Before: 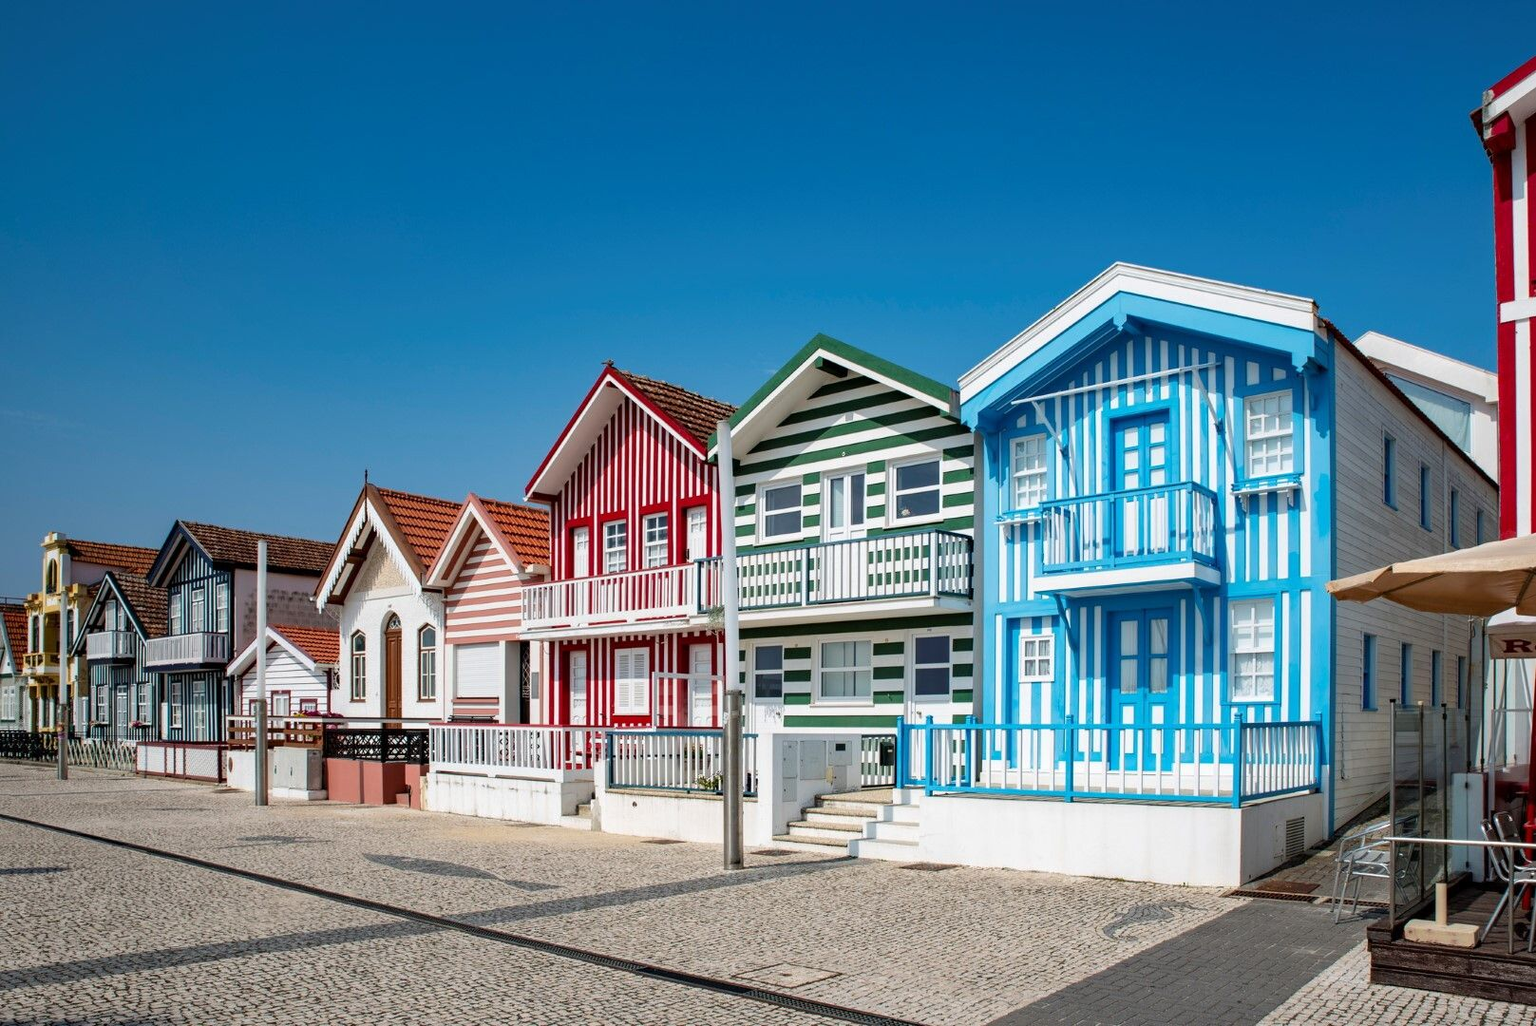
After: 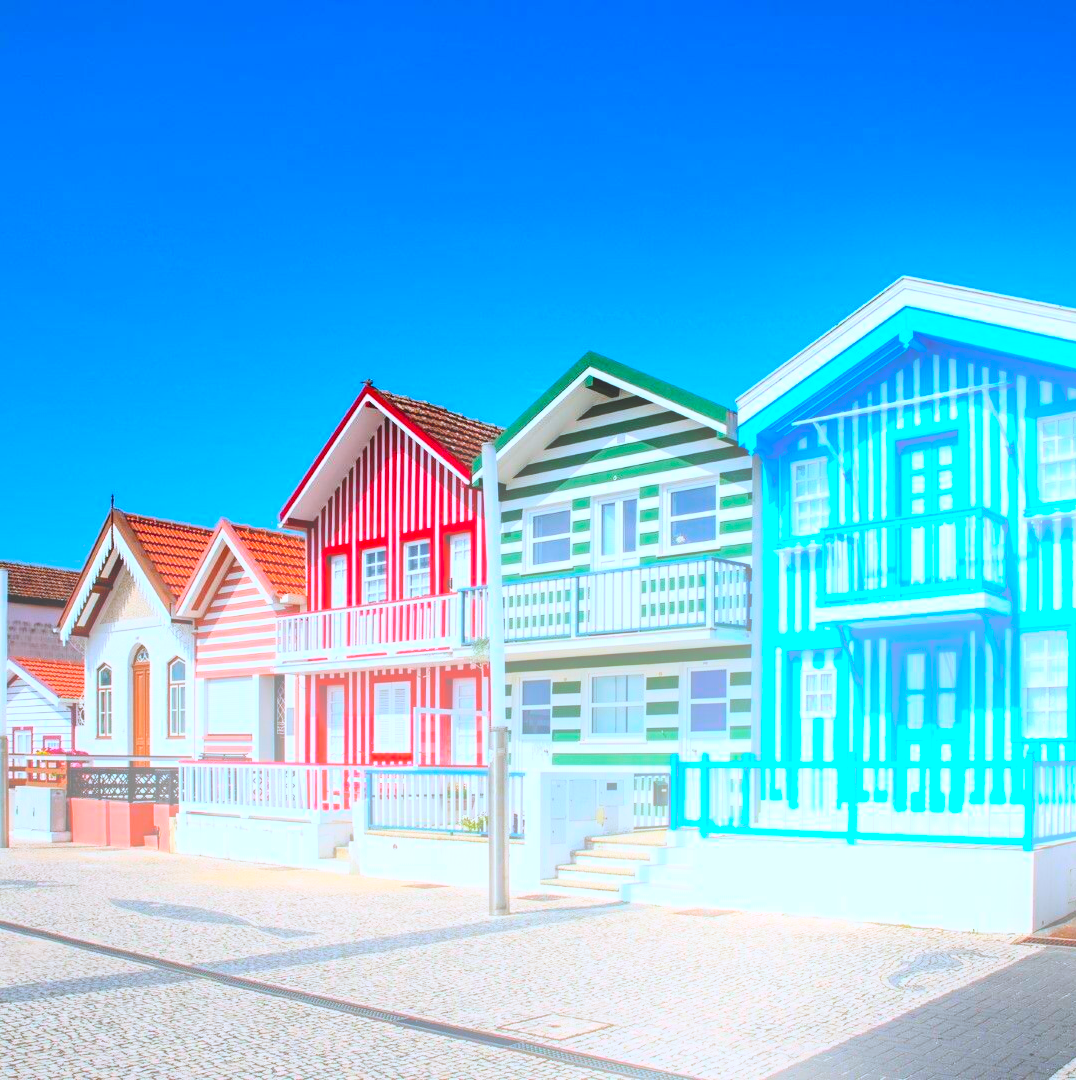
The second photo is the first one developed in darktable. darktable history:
contrast brightness saturation: contrast 0.2, brightness 0.2, saturation 0.8
color calibration: x 0.37, y 0.382, temperature 4313.32 K
bloom: on, module defaults
crop: left 16.899%, right 16.556%
